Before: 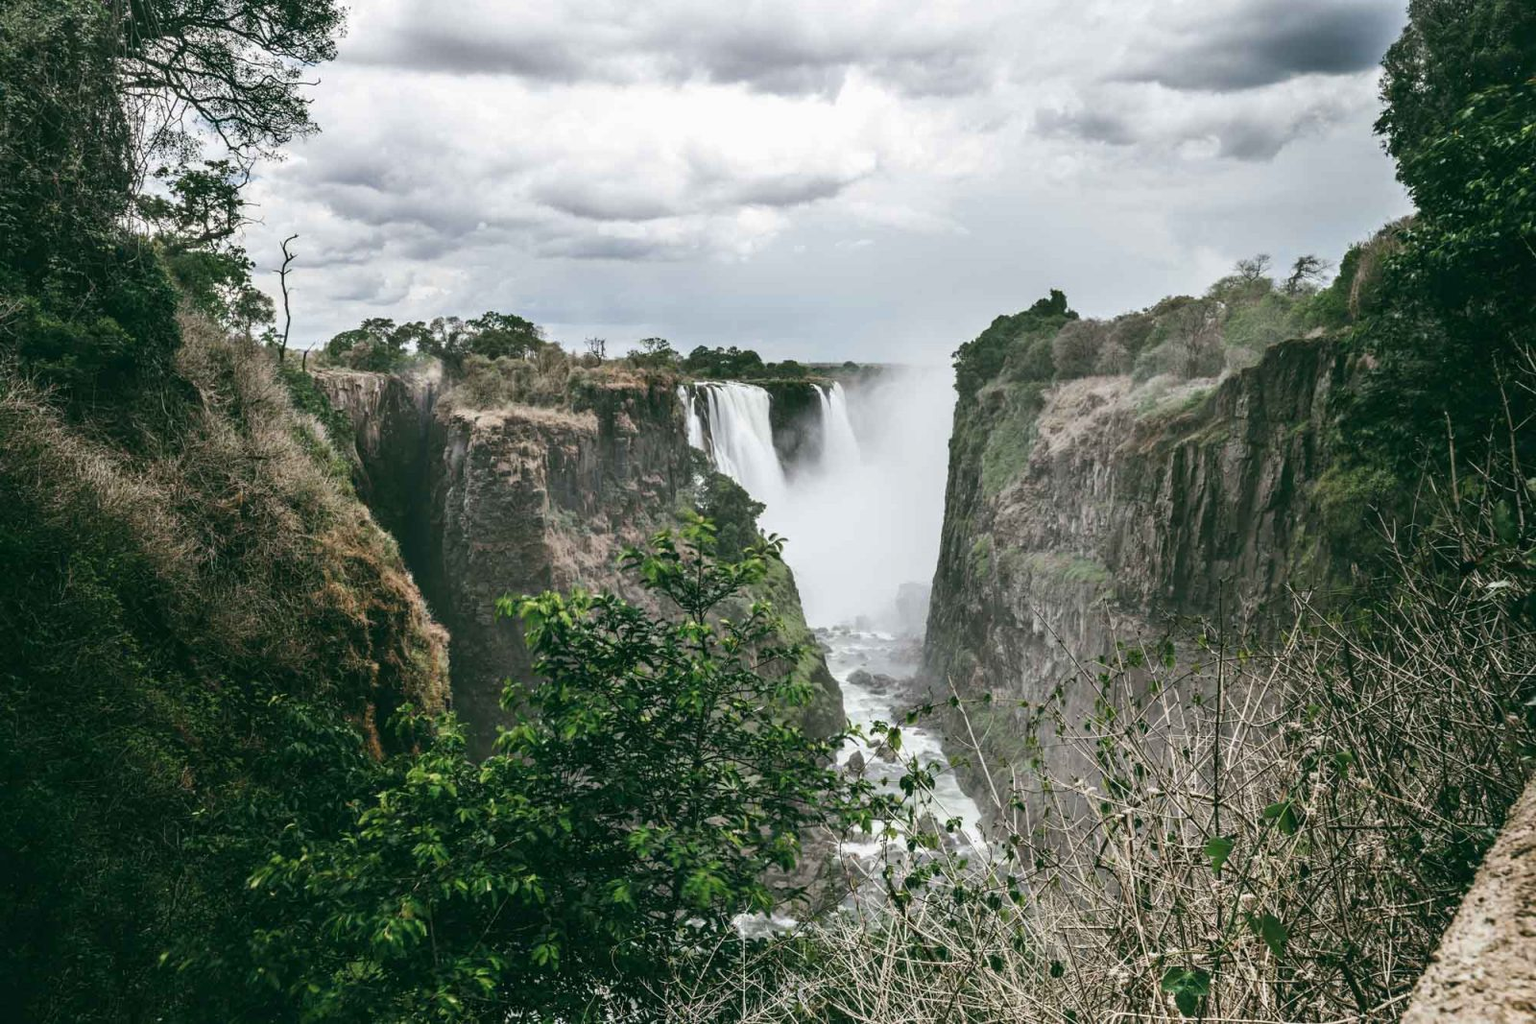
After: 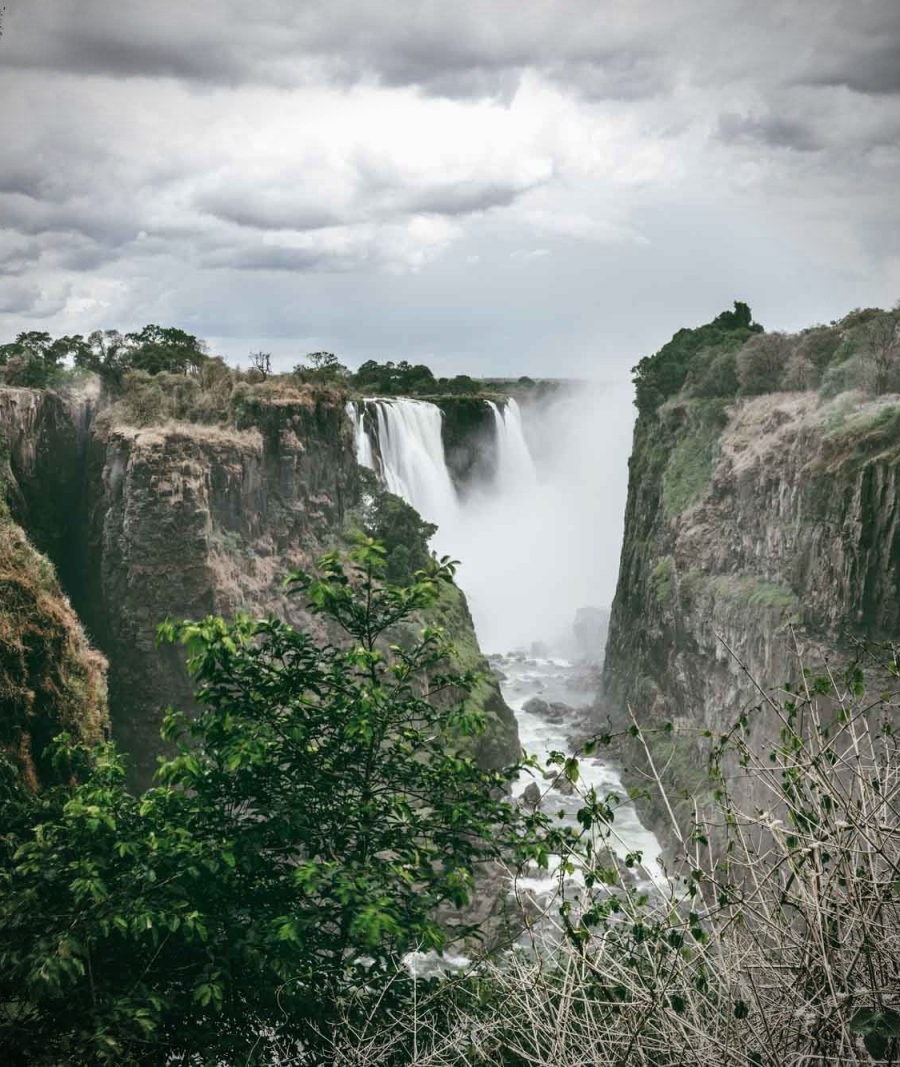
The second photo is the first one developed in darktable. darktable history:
crop and rotate: left 22.525%, right 21.217%
vignetting: brightness -0.698
